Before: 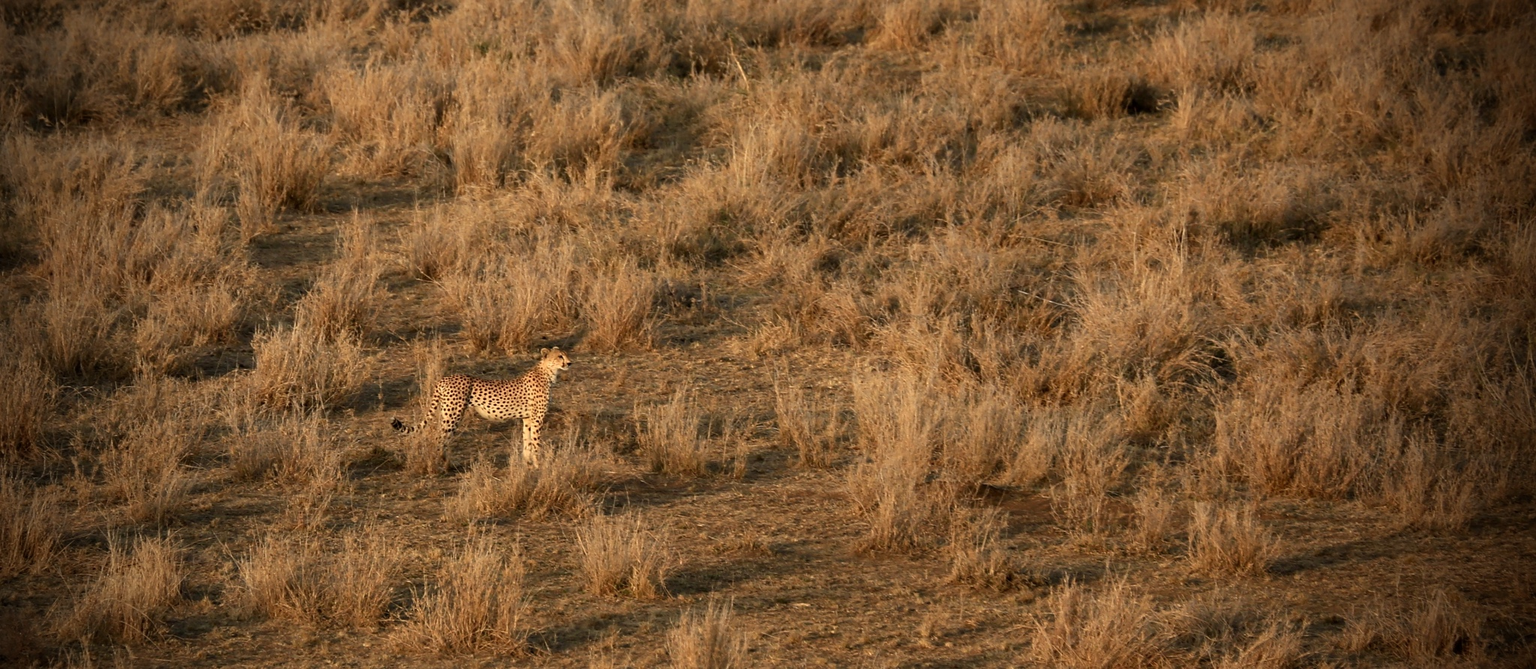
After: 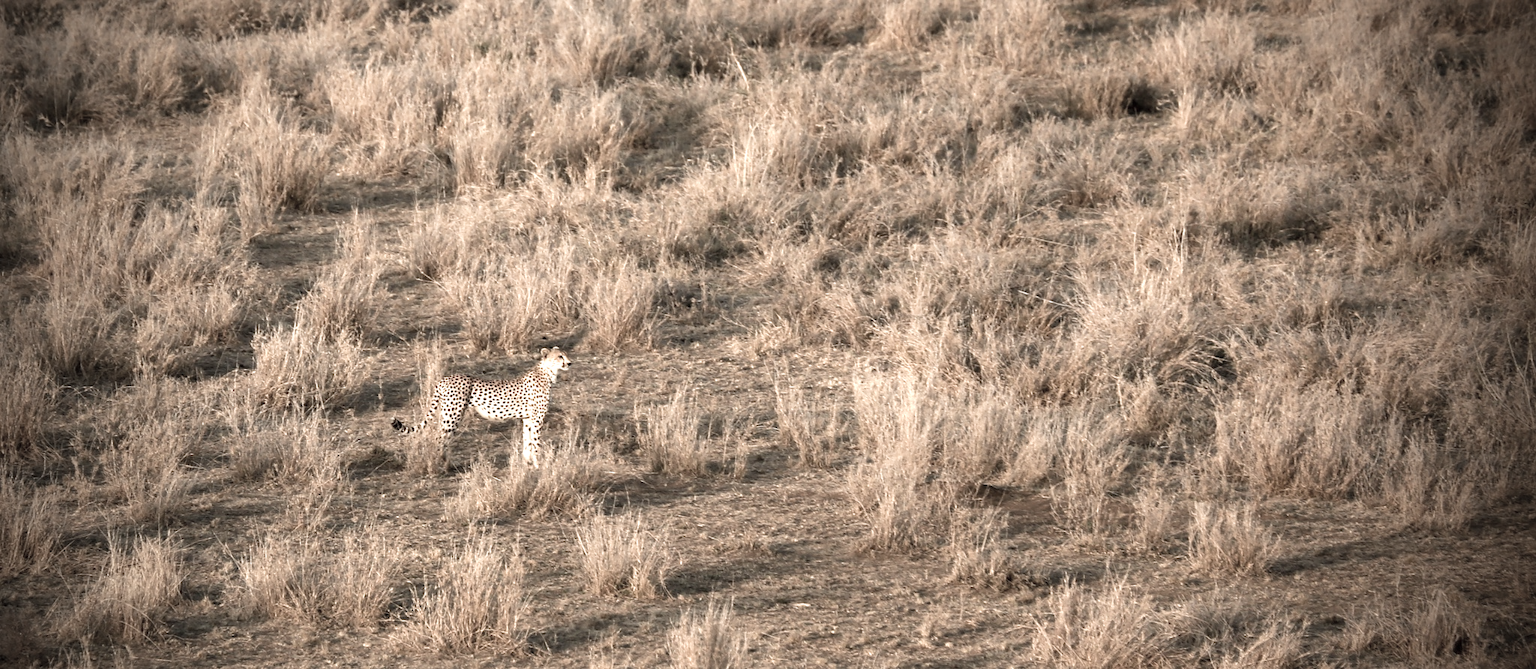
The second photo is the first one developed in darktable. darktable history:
color correction: highlights b* -0.023, saturation 0.254
velvia: on, module defaults
exposure: black level correction 0, exposure 1.199 EV, compensate highlight preservation false
